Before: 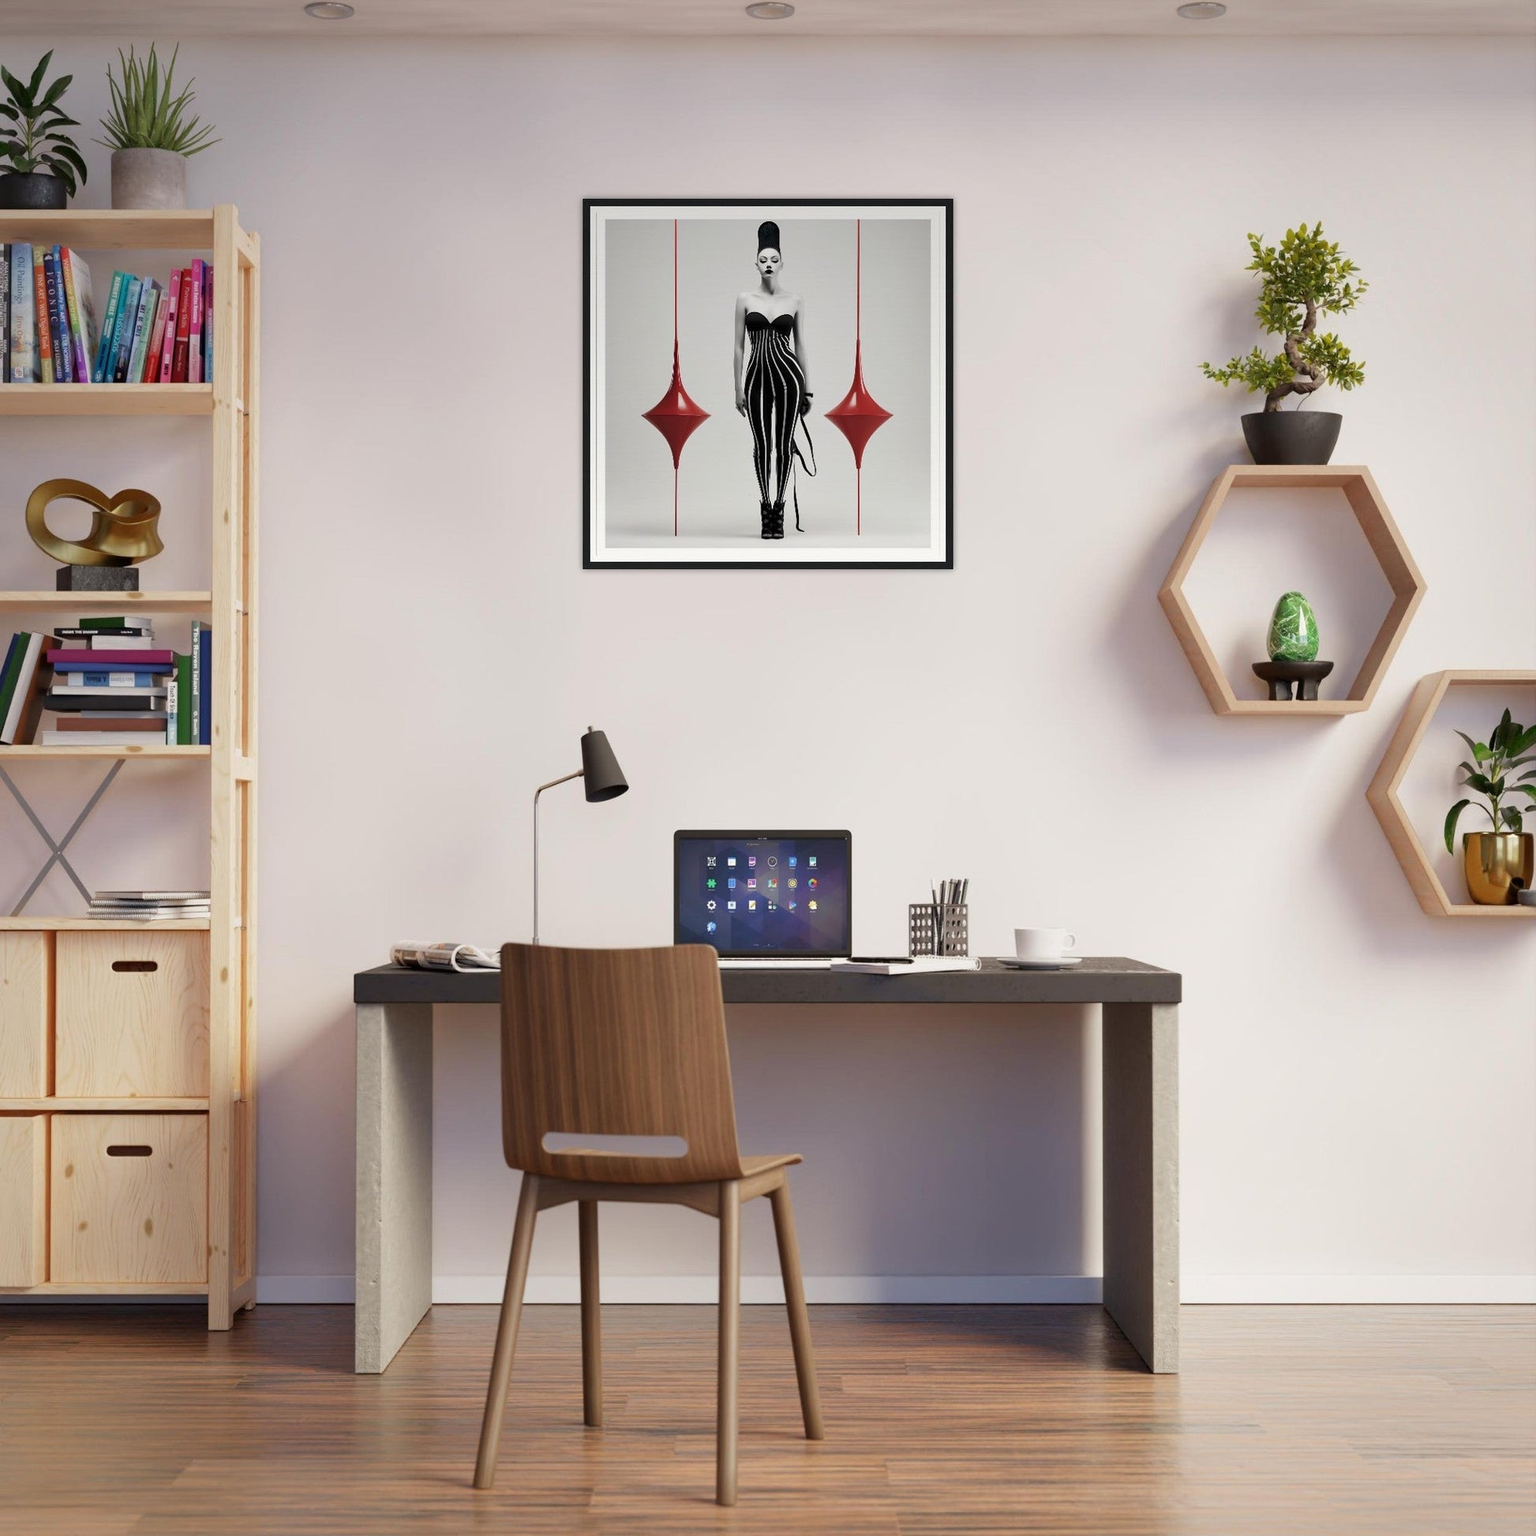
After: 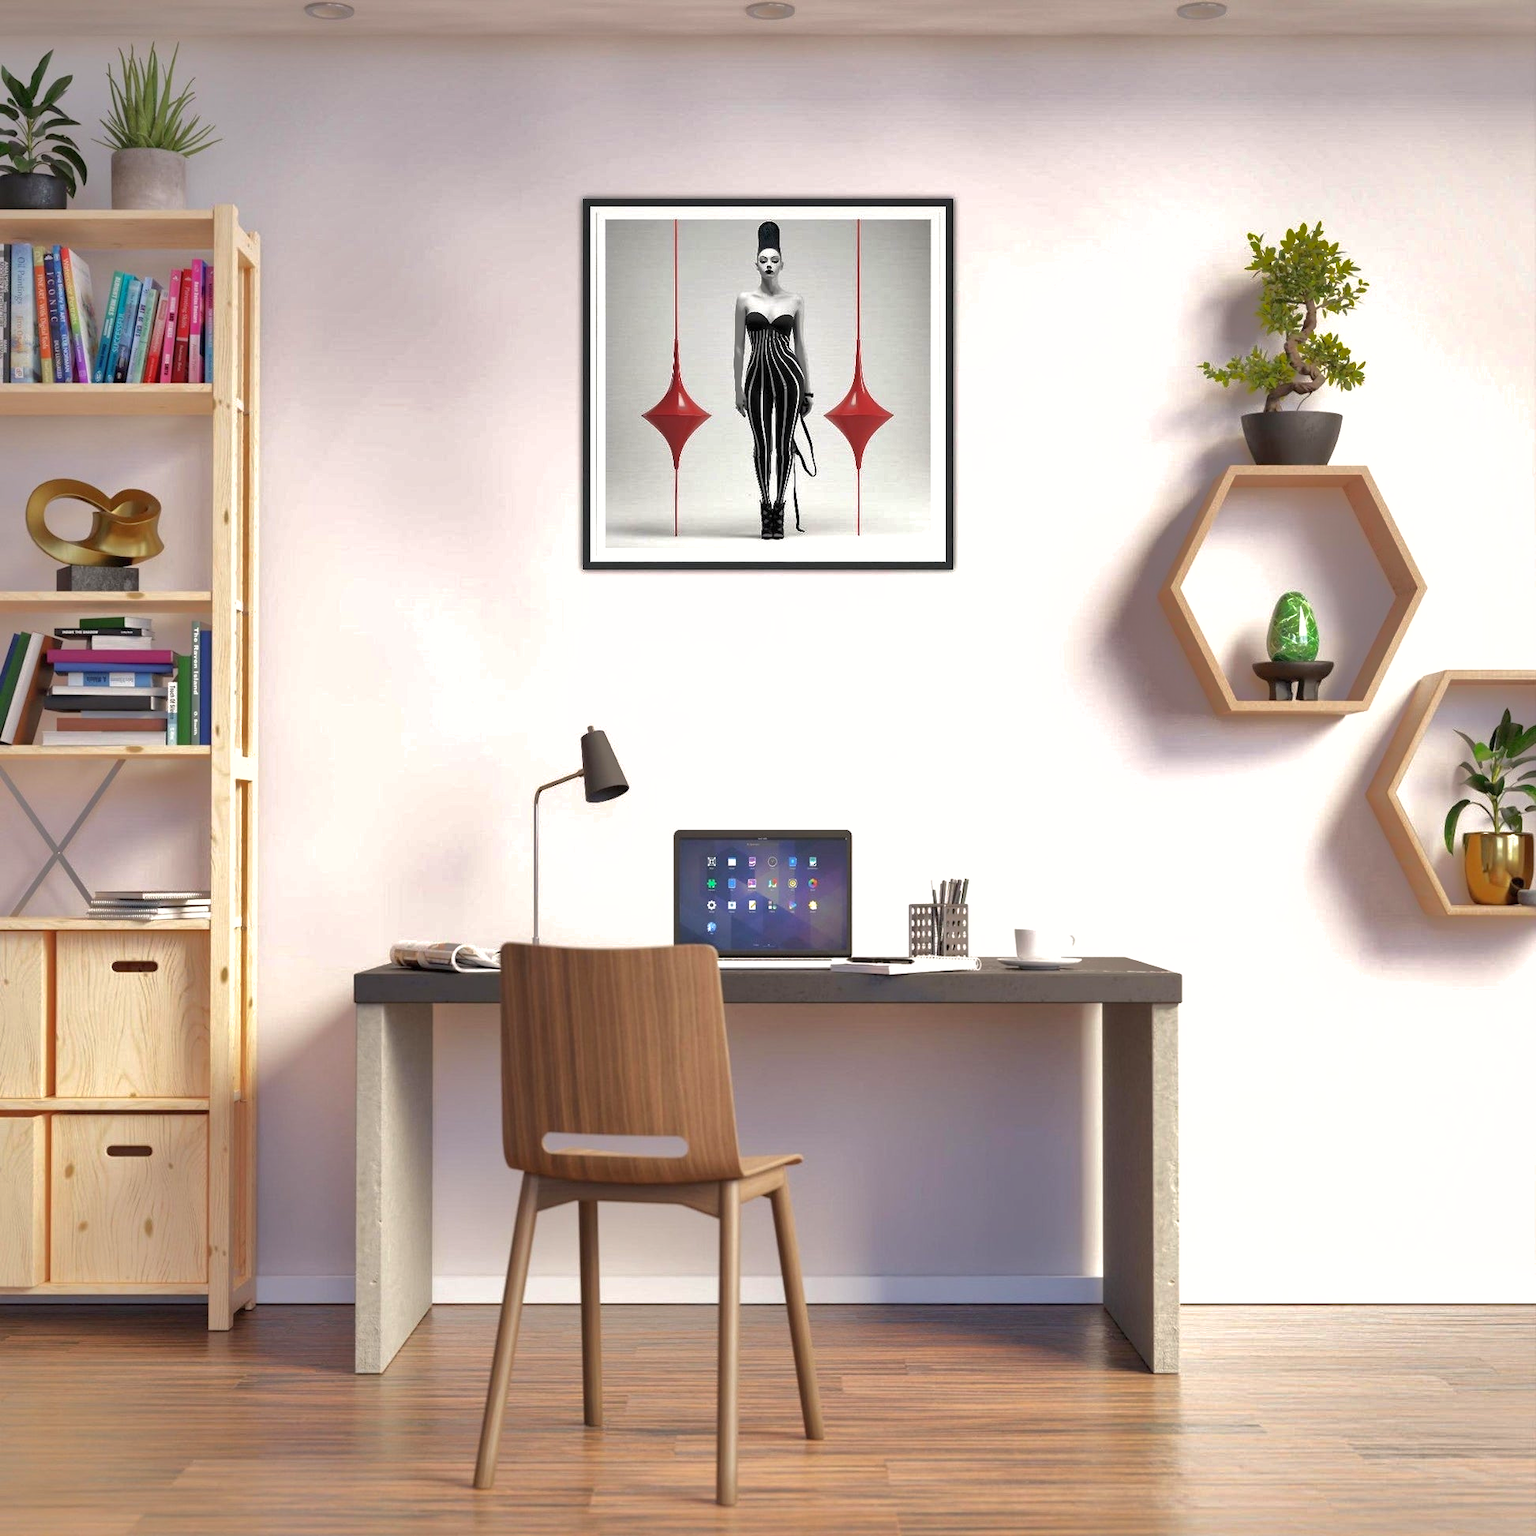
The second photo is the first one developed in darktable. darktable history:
exposure: exposure 0.6 EV, compensate highlight preservation false
shadows and highlights: shadows 40, highlights -60
